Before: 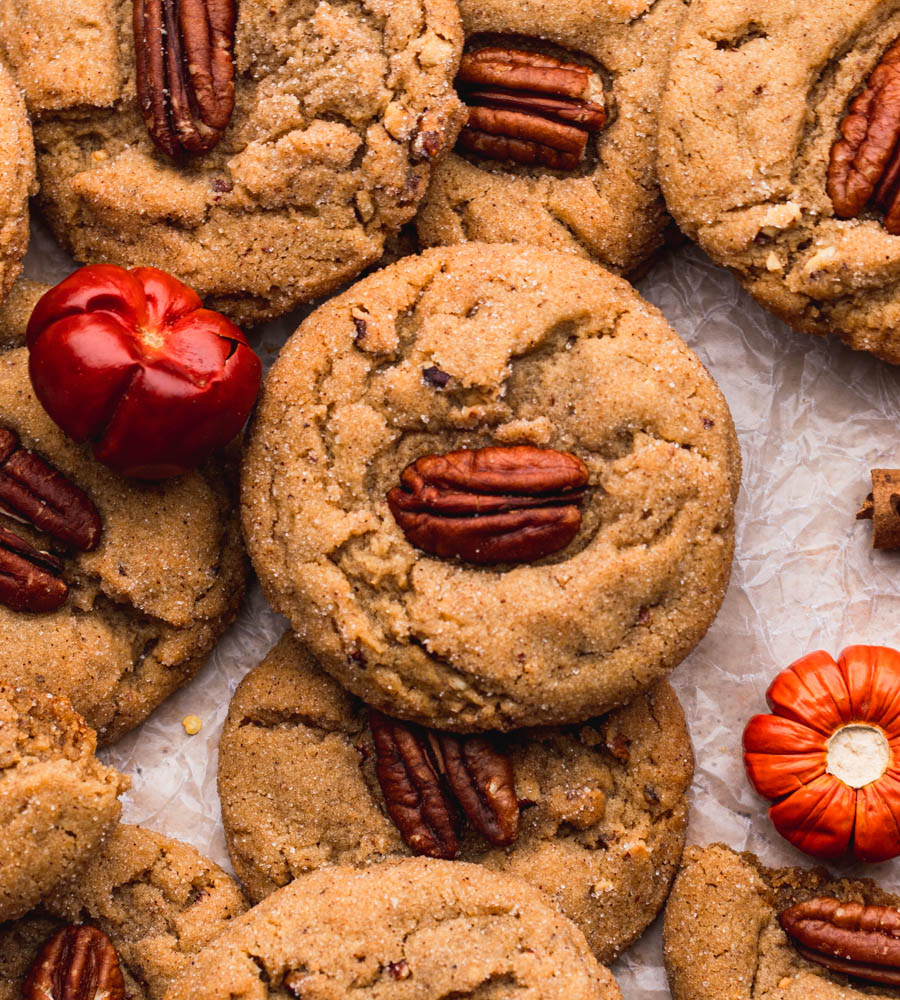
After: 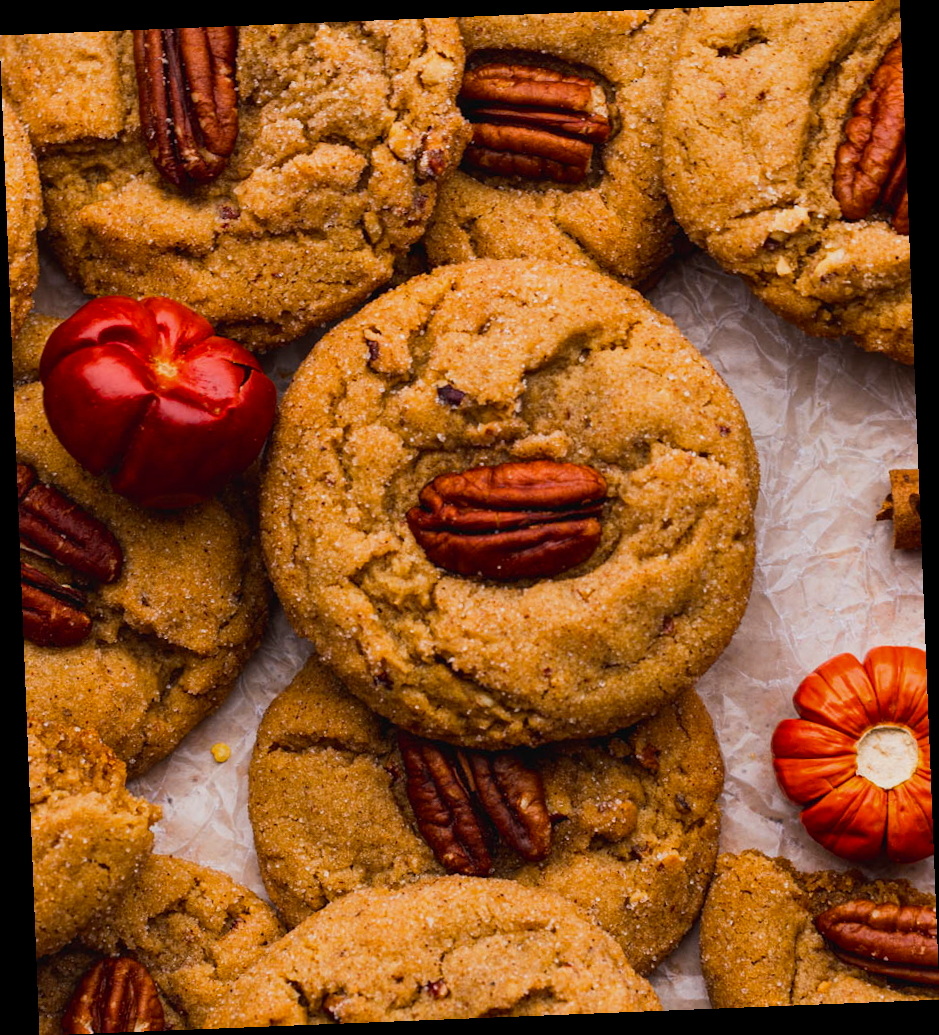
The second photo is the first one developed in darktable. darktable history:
exposure: exposure -0.293 EV, compensate highlight preservation false
rotate and perspective: rotation -2.29°, automatic cropping off
color balance rgb: perceptual saturation grading › global saturation 30%
